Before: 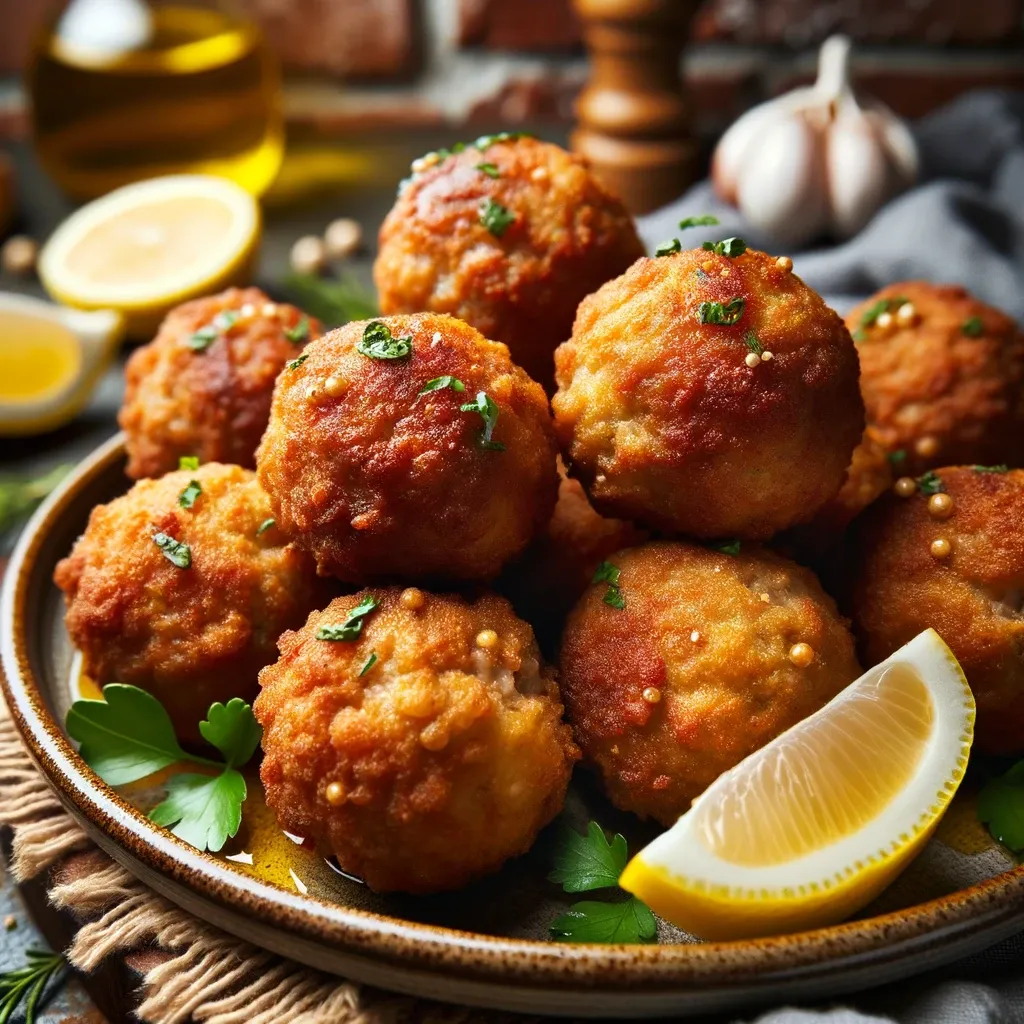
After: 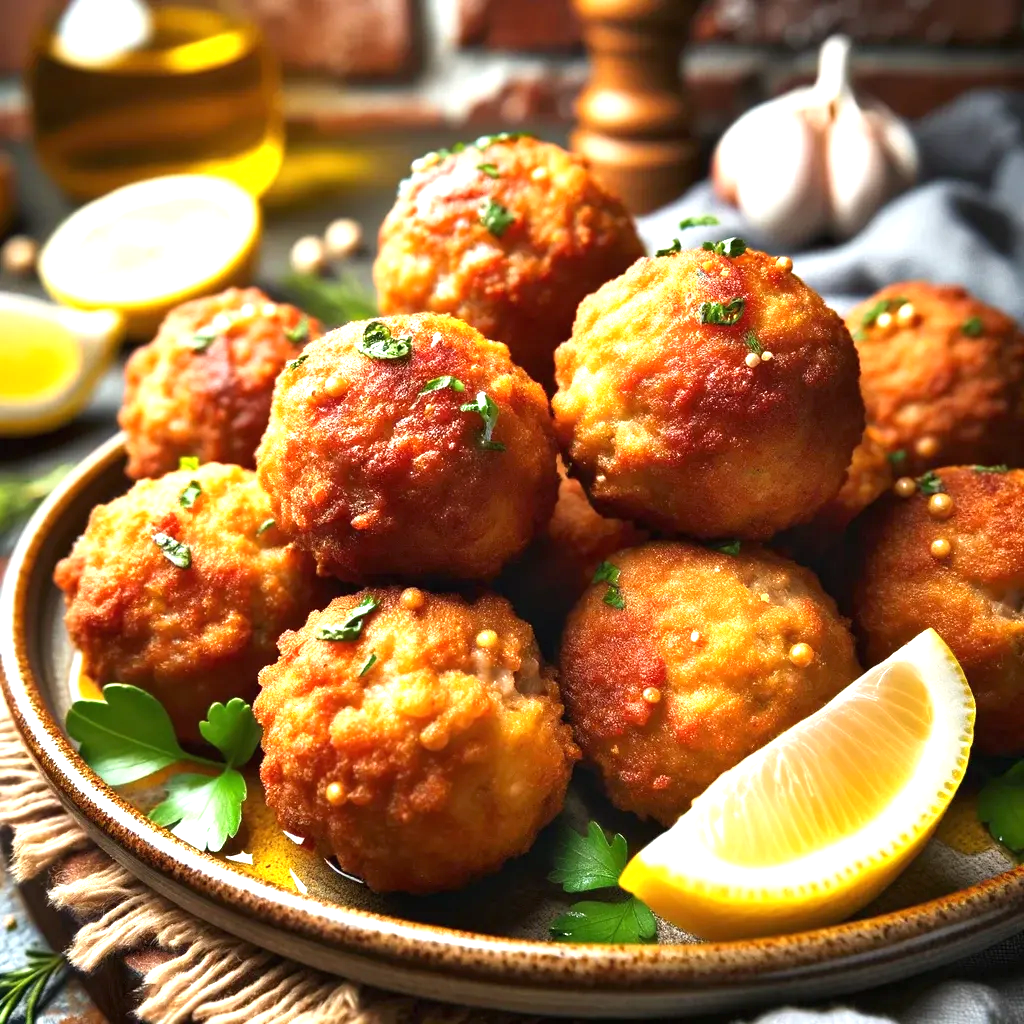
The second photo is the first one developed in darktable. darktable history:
exposure: black level correction 0, exposure 1 EV, compensate highlight preservation false
tone equalizer: mask exposure compensation -0.497 EV
